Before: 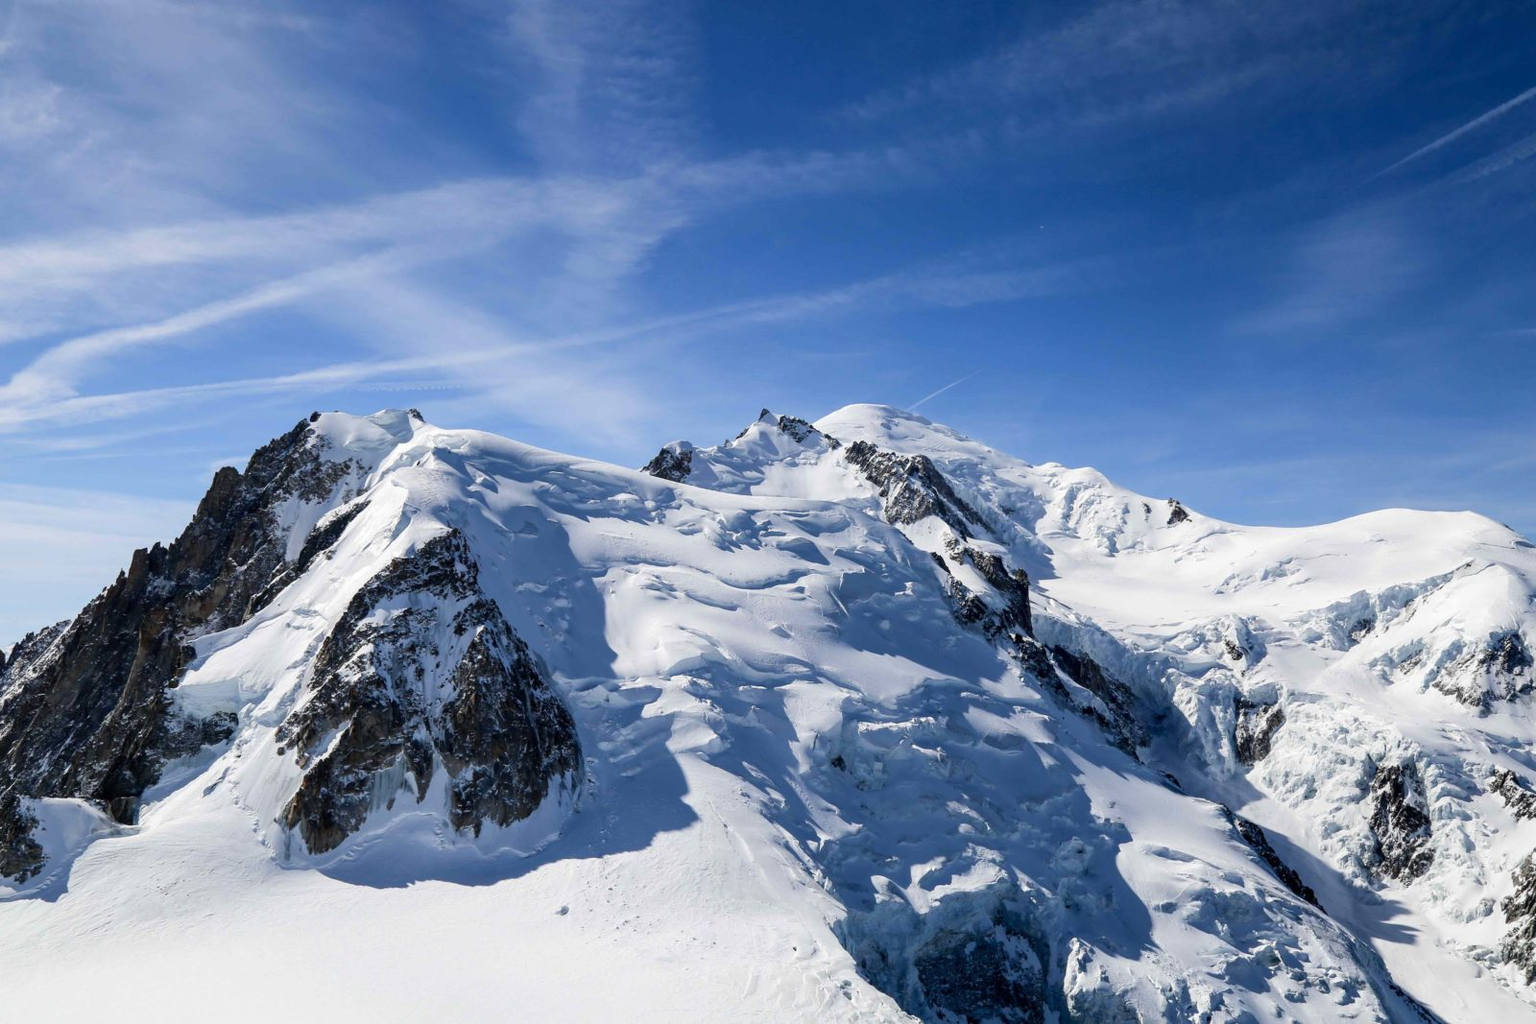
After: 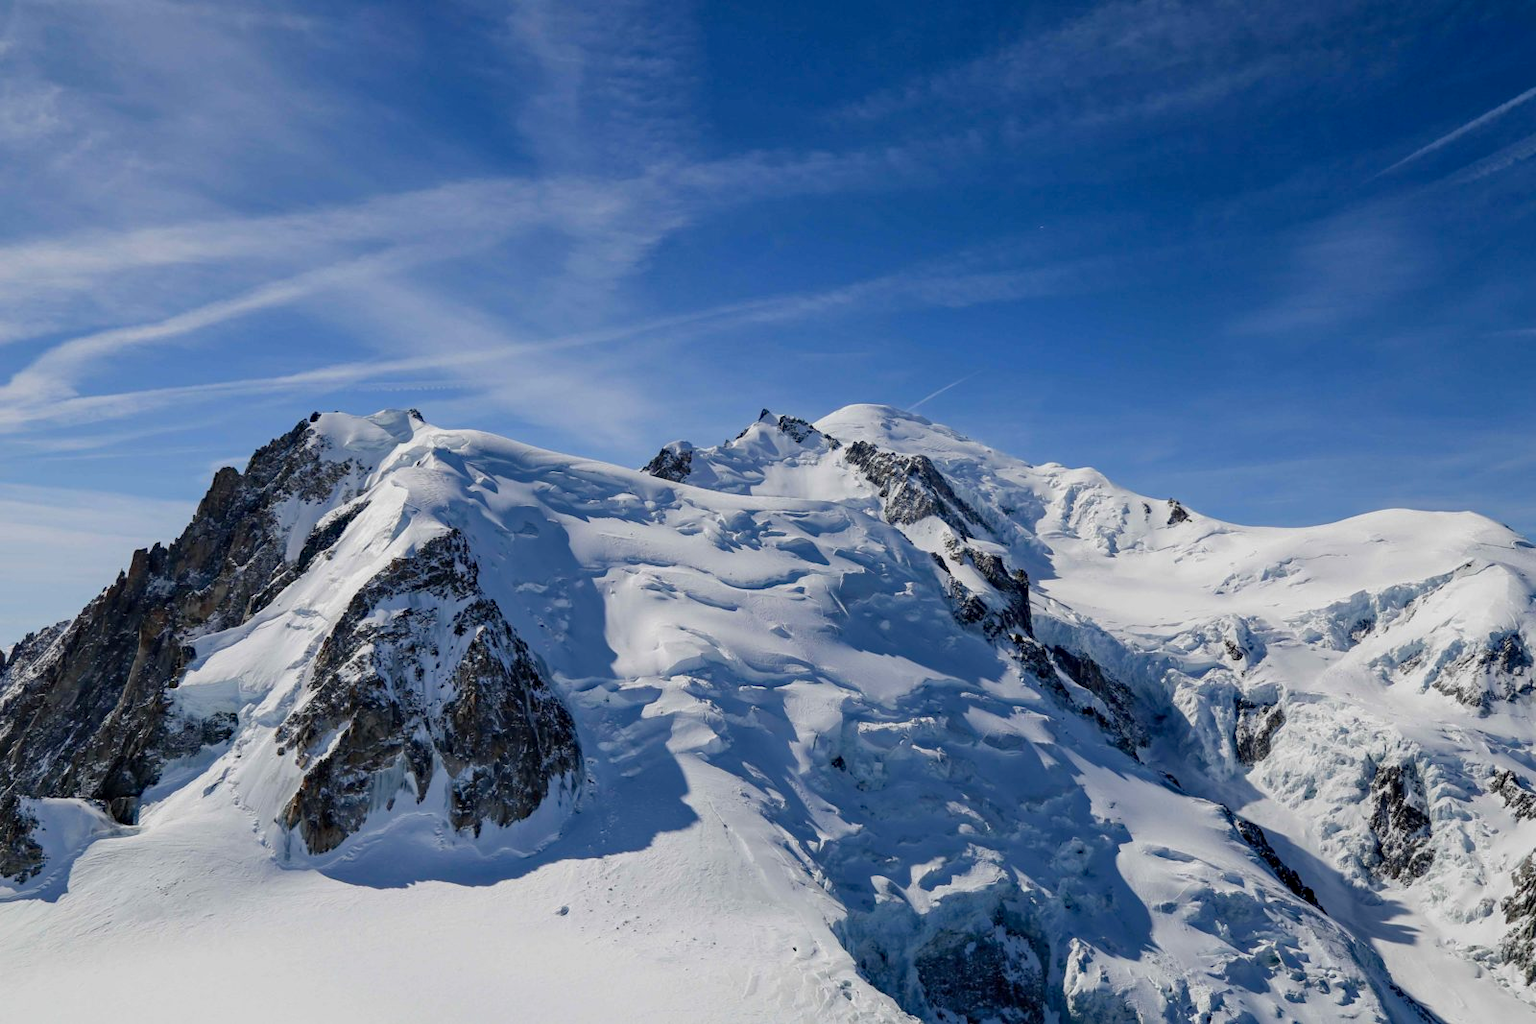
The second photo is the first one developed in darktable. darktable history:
tone equalizer: -8 EV 0.25 EV, -7 EV 0.417 EV, -6 EV 0.417 EV, -5 EV 0.25 EV, -3 EV -0.25 EV, -2 EV -0.417 EV, -1 EV -0.417 EV, +0 EV -0.25 EV, edges refinement/feathering 500, mask exposure compensation -1.57 EV, preserve details guided filter
haze removal: compatibility mode true, adaptive false
